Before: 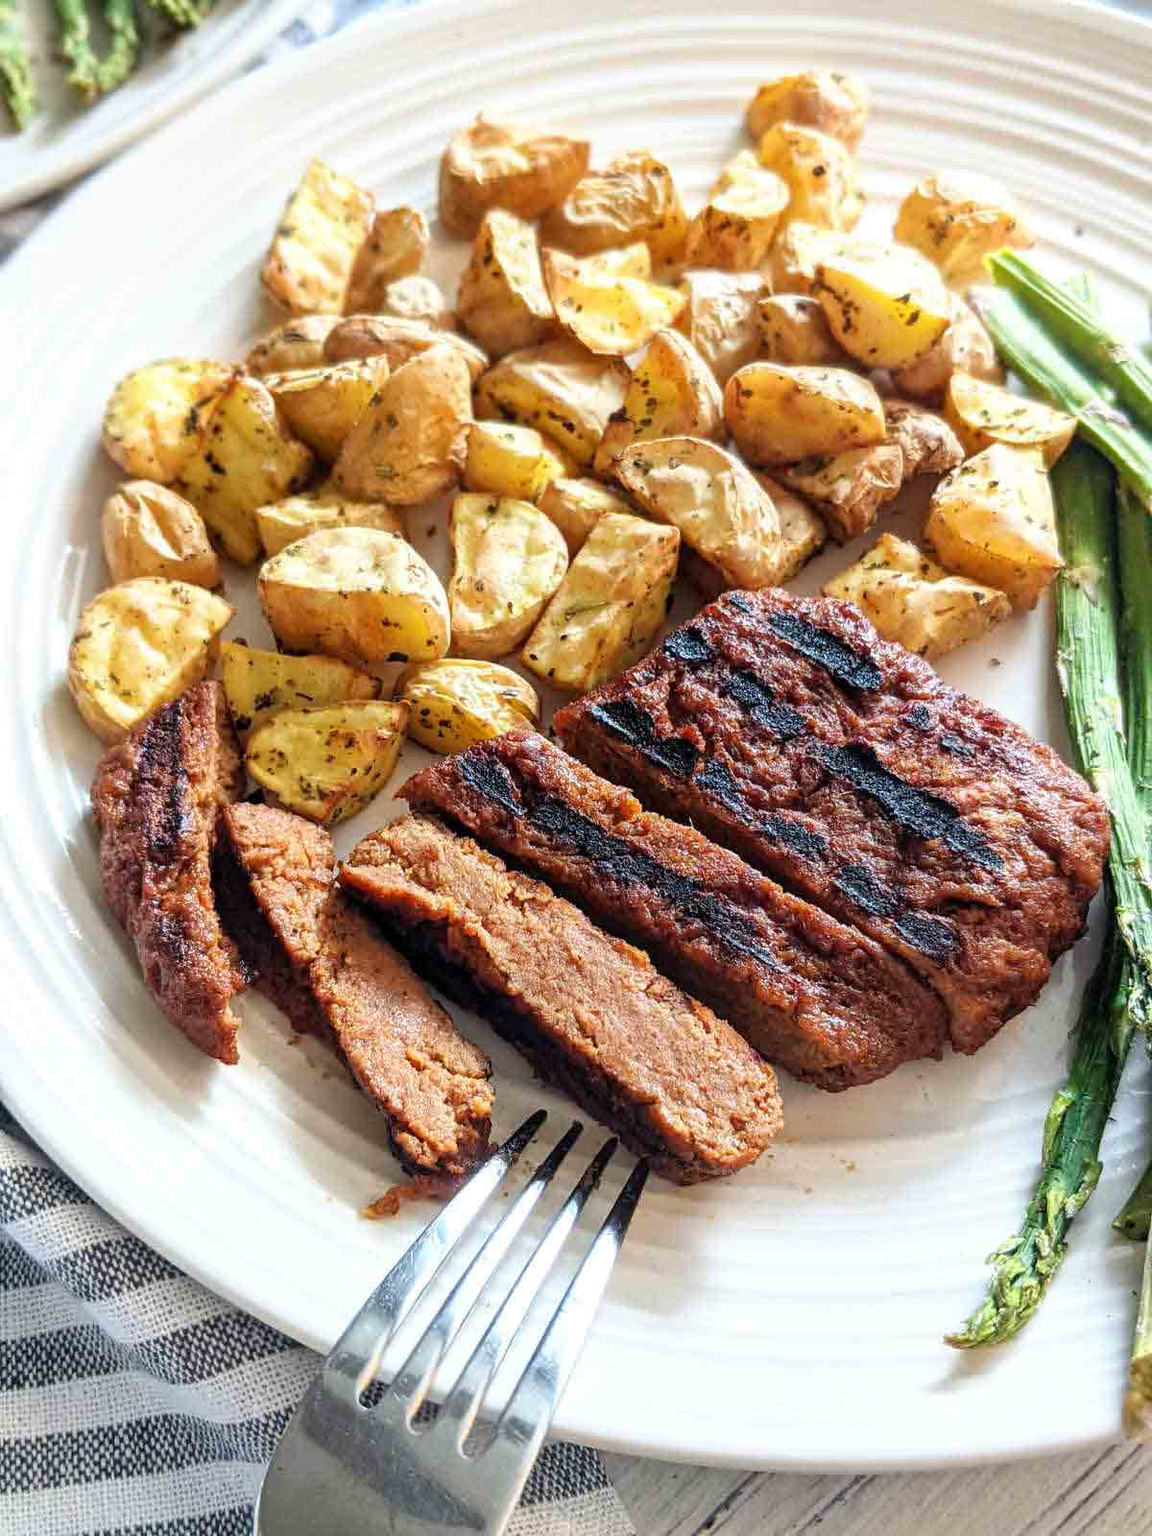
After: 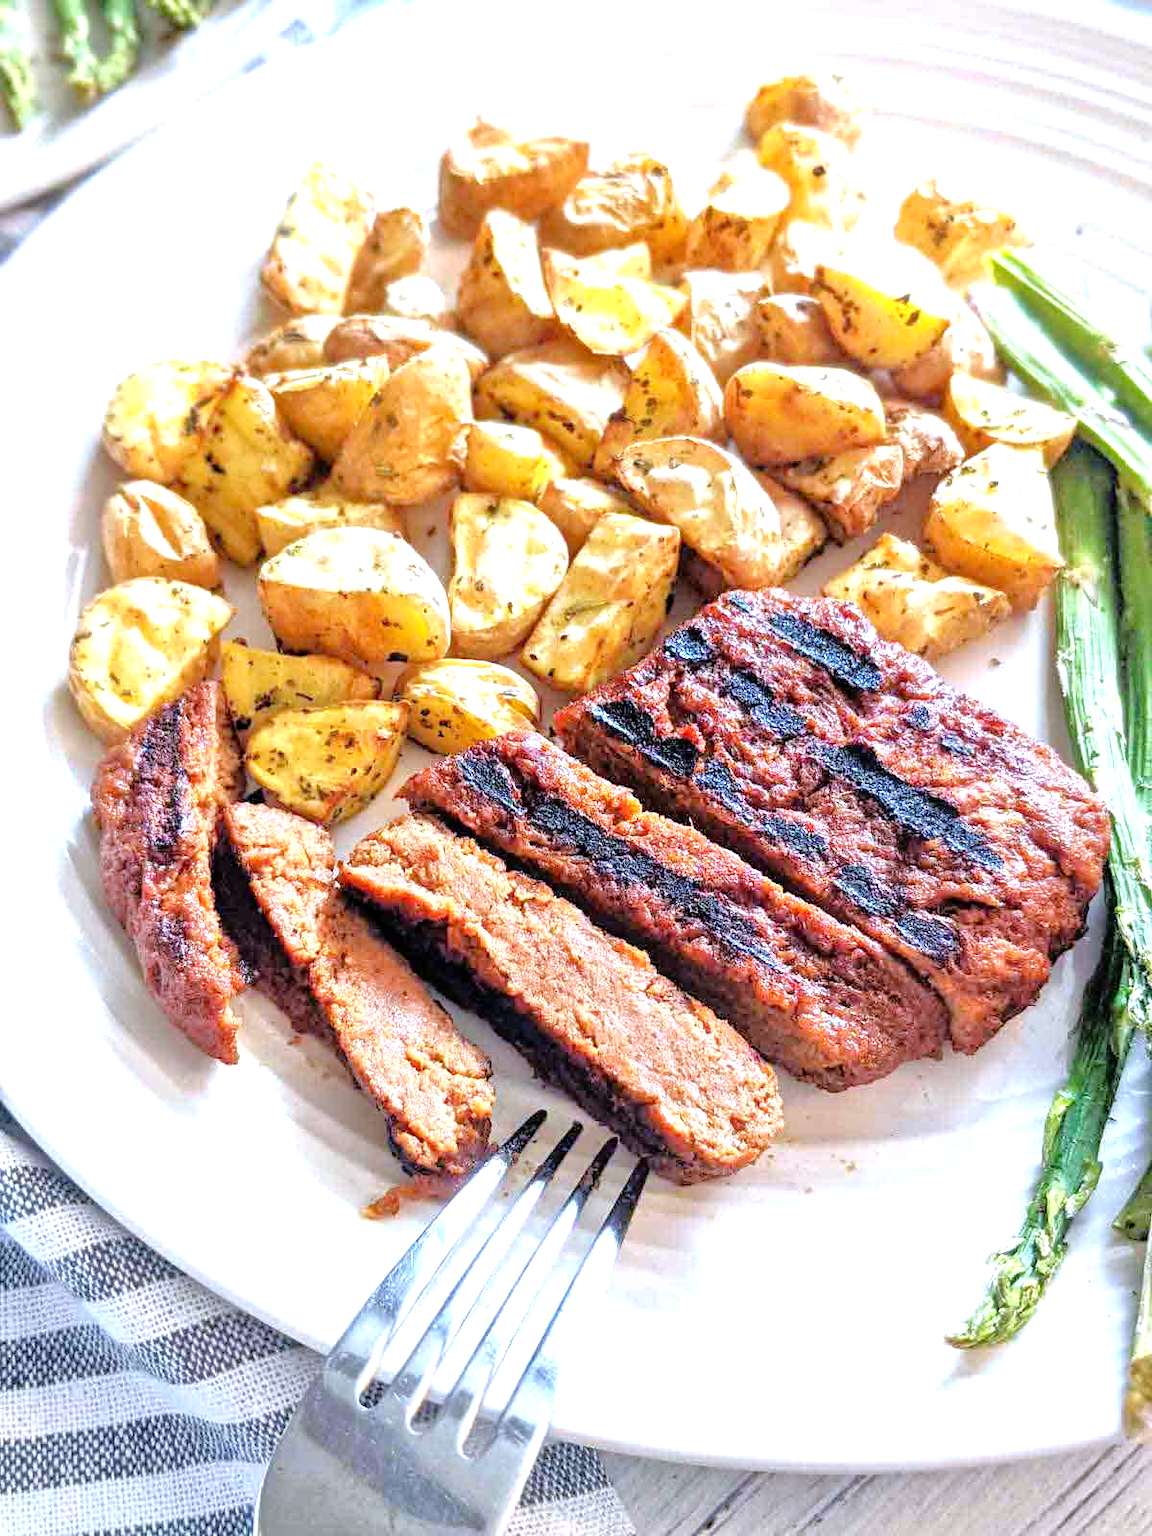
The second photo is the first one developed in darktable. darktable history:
levels: levels [0, 0.43, 0.859]
white balance: red 0.967, blue 1.119, emerald 0.756
tone equalizer: -7 EV 0.15 EV, -6 EV 0.6 EV, -5 EV 1.15 EV, -4 EV 1.33 EV, -3 EV 1.15 EV, -2 EV 0.6 EV, -1 EV 0.15 EV, mask exposure compensation -0.5 EV
